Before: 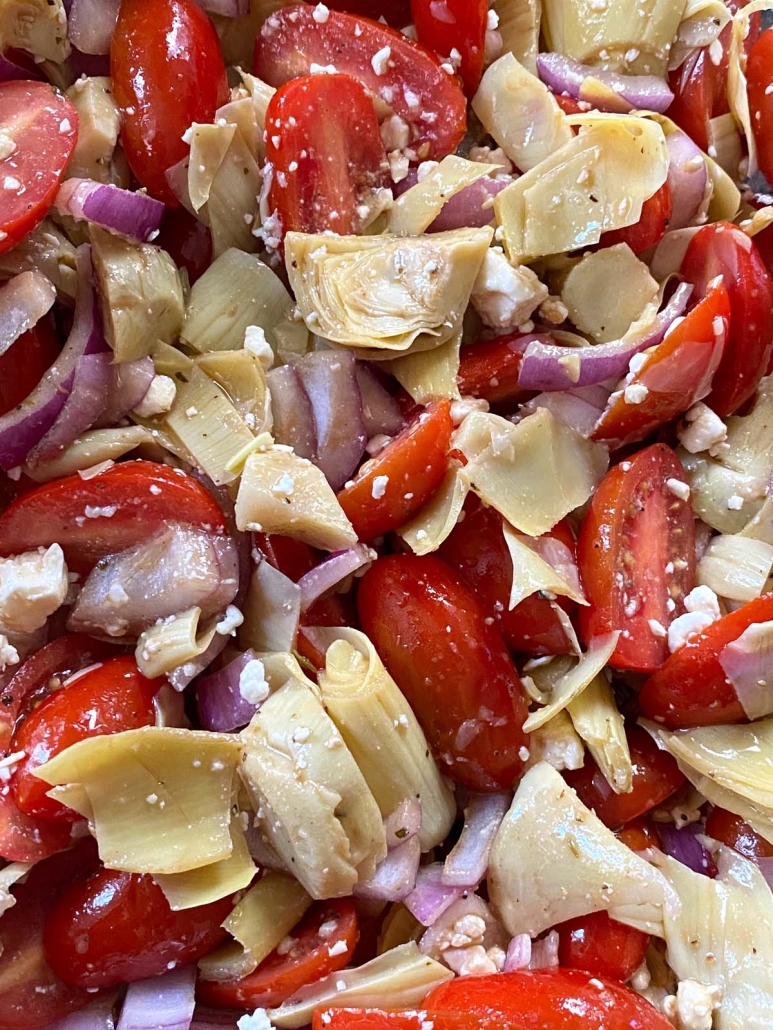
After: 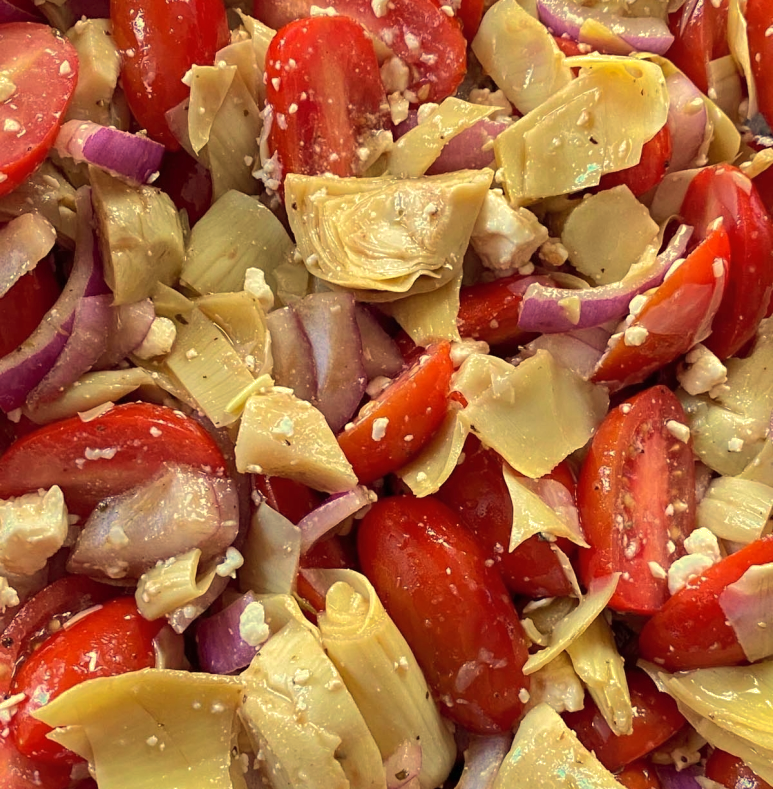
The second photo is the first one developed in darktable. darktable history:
crop: top 5.667%, bottom 17.637%
velvia: on, module defaults
shadows and highlights: shadows 40, highlights -60
white balance: red 1.08, blue 0.791
